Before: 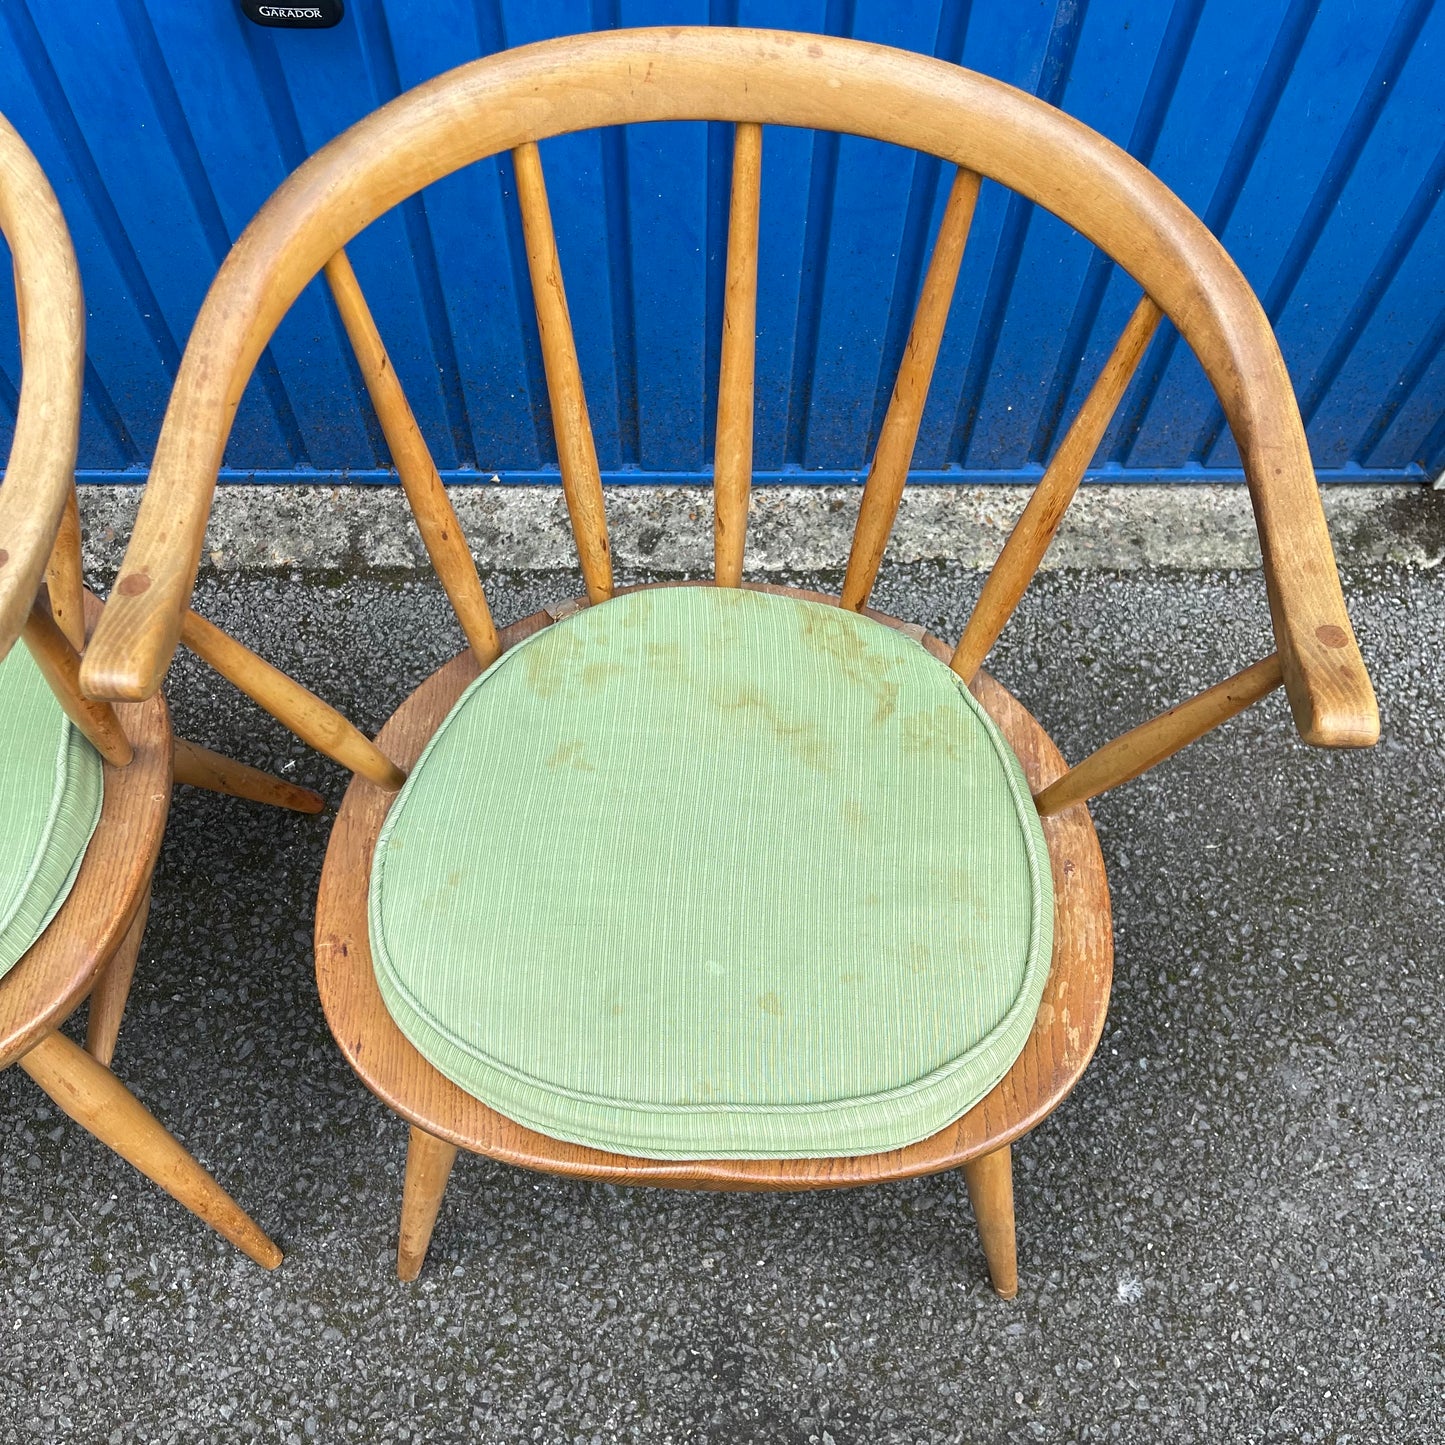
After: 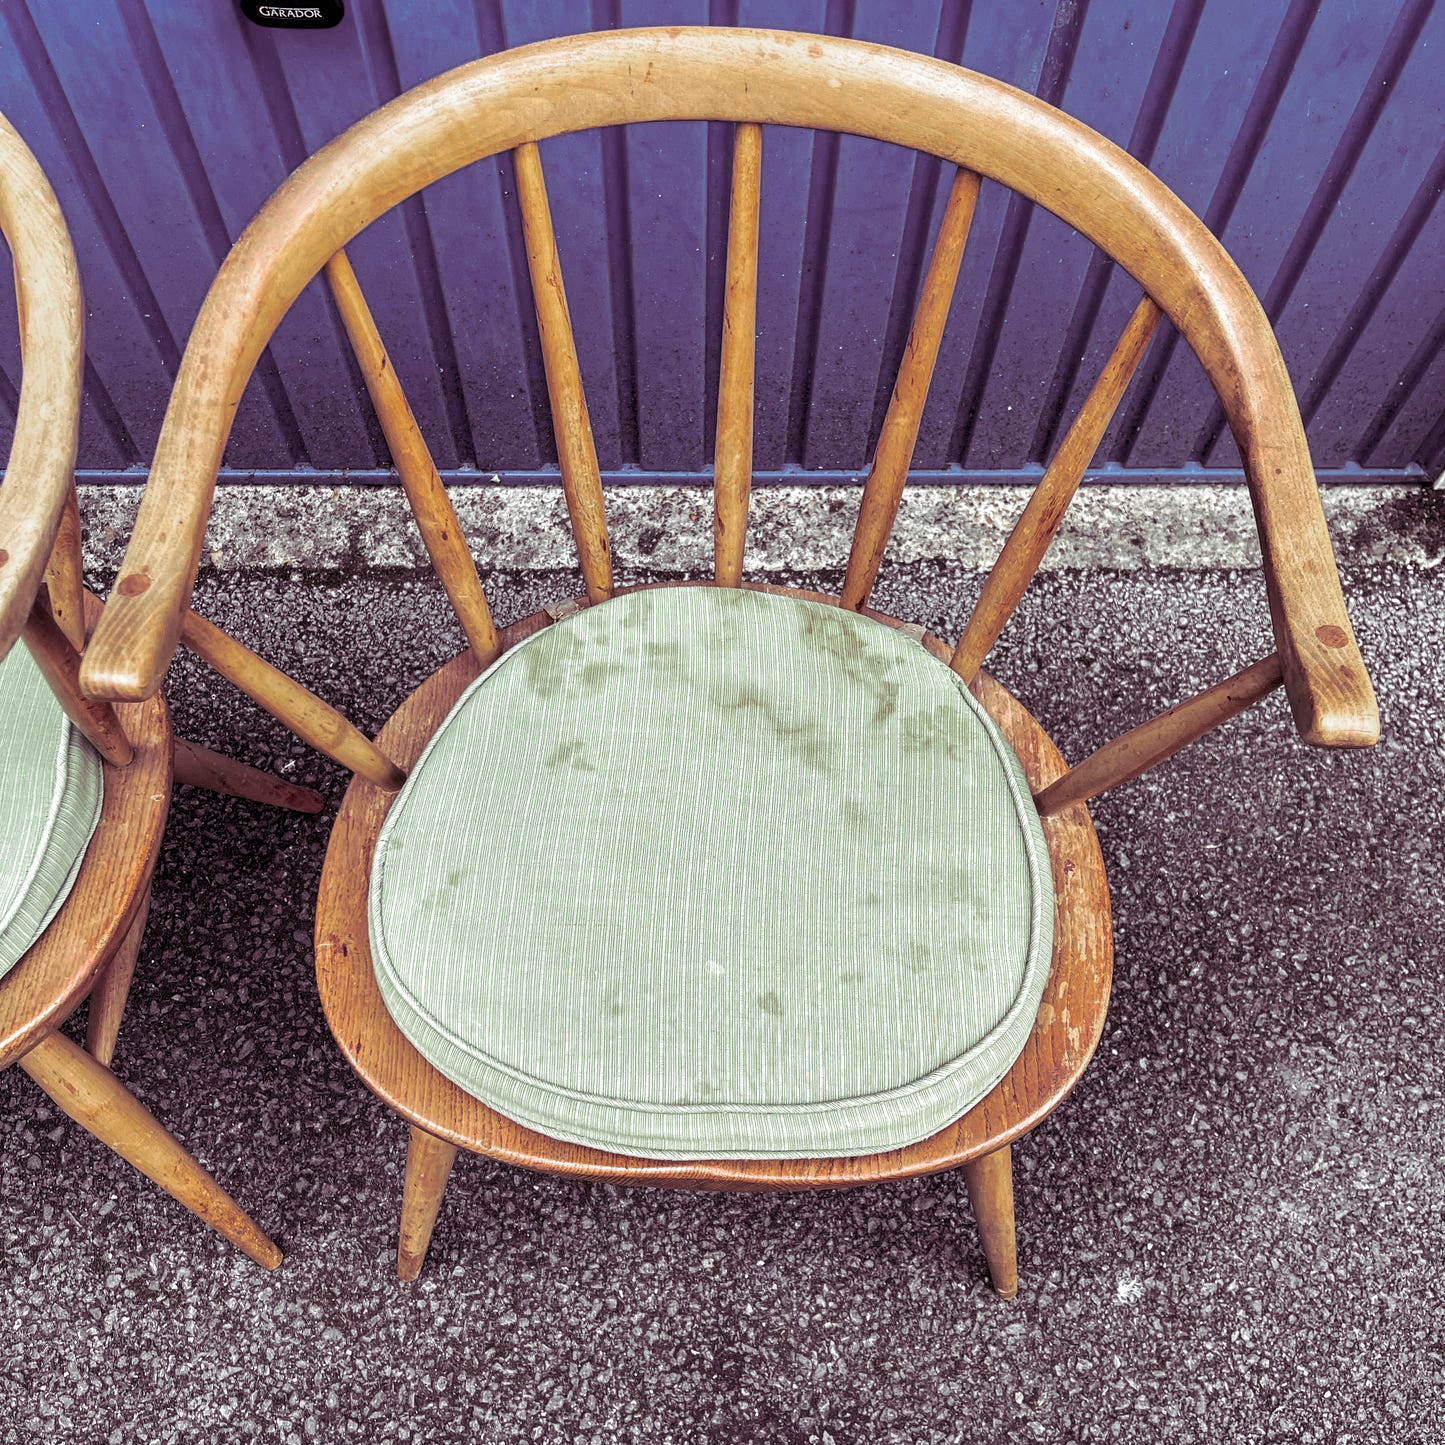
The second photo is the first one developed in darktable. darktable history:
local contrast: highlights 60%, shadows 60%, detail 160%
color zones: curves: ch0 [(0, 0.48) (0.209, 0.398) (0.305, 0.332) (0.429, 0.493) (0.571, 0.5) (0.714, 0.5) (0.857, 0.5) (1, 0.48)]; ch1 [(0, 0.736) (0.143, 0.625) (0.225, 0.371) (0.429, 0.256) (0.571, 0.241) (0.714, 0.213) (0.857, 0.48) (1, 0.736)]; ch2 [(0, 0.448) (0.143, 0.498) (0.286, 0.5) (0.429, 0.5) (0.571, 0.5) (0.714, 0.5) (0.857, 0.5) (1, 0.448)]
split-toning: shadows › hue 316.8°, shadows › saturation 0.47, highlights › hue 201.6°, highlights › saturation 0, balance -41.97, compress 28.01%
